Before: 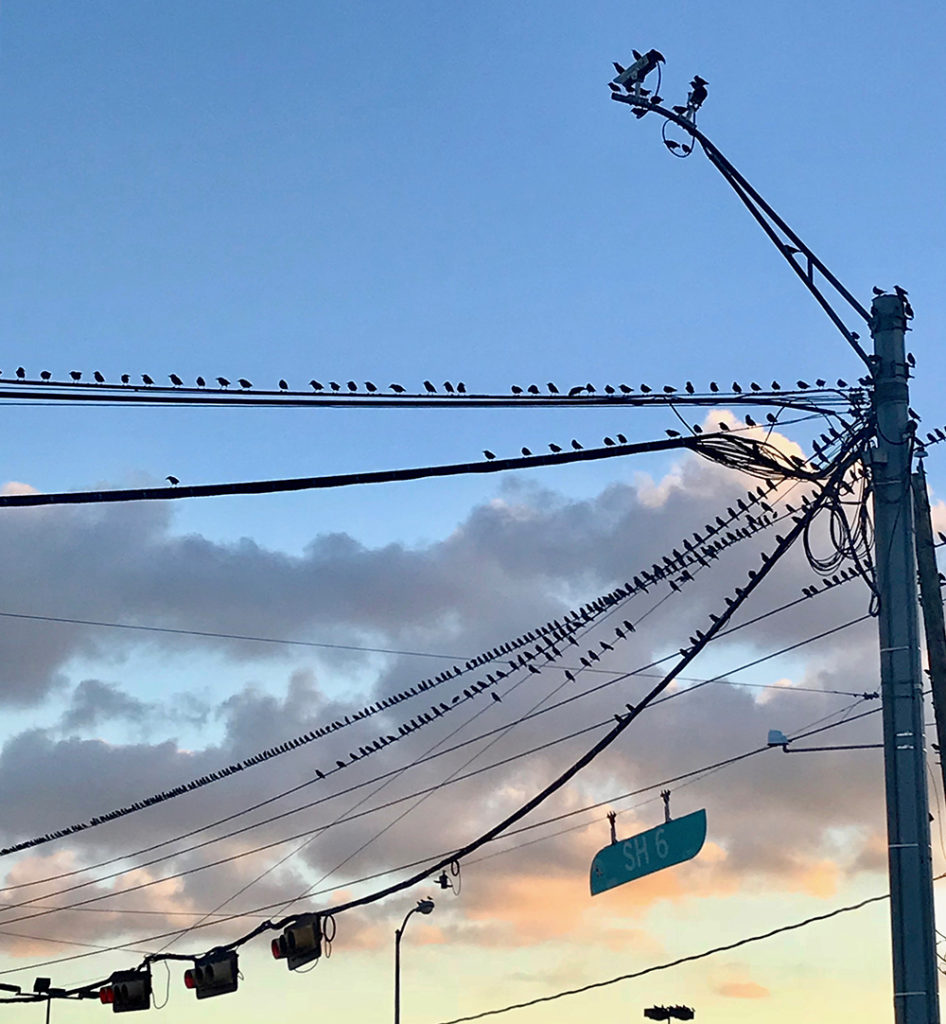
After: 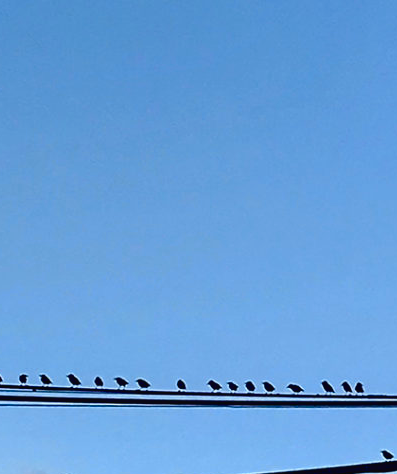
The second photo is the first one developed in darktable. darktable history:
crop and rotate: left 10.817%, top 0.062%, right 47.194%, bottom 53.626%
tone curve: curves: ch0 [(0, 0.021) (0.059, 0.053) (0.212, 0.18) (0.337, 0.304) (0.495, 0.505) (0.725, 0.731) (0.89, 0.919) (1, 1)]; ch1 [(0, 0) (0.094, 0.081) (0.285, 0.299) (0.413, 0.43) (0.479, 0.475) (0.54, 0.55) (0.615, 0.65) (0.683, 0.688) (1, 1)]; ch2 [(0, 0) (0.257, 0.217) (0.434, 0.434) (0.498, 0.507) (0.599, 0.578) (1, 1)], color space Lab, independent channels, preserve colors none
